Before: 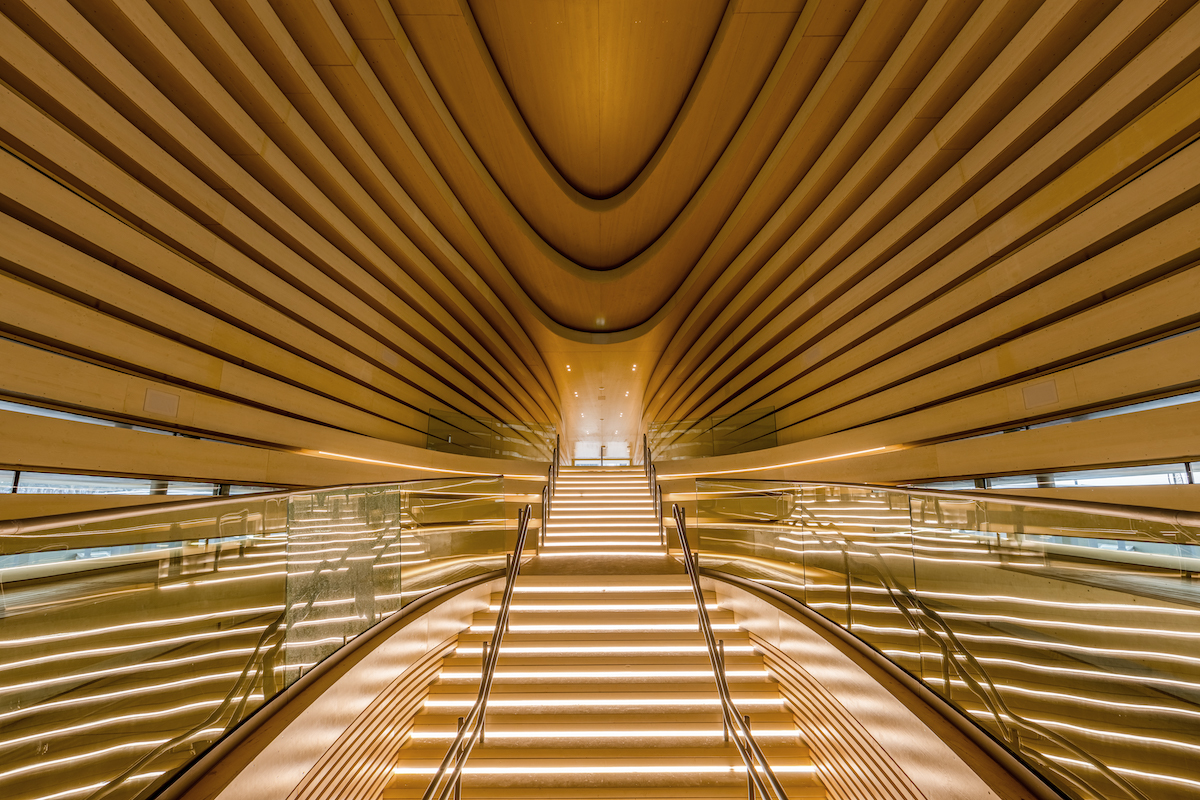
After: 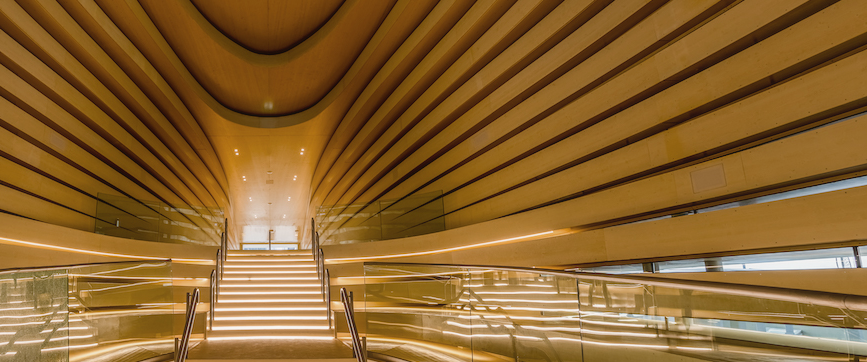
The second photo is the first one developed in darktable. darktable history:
contrast equalizer: y [[0.6 ×6], [0.55 ×6], [0 ×6], [0 ×6], [0 ×6]], mix -0.303
local contrast: mode bilateral grid, contrast 16, coarseness 36, detail 105%, midtone range 0.2
crop and rotate: left 27.678%, top 27.243%, bottom 27.385%
tone equalizer: on, module defaults
